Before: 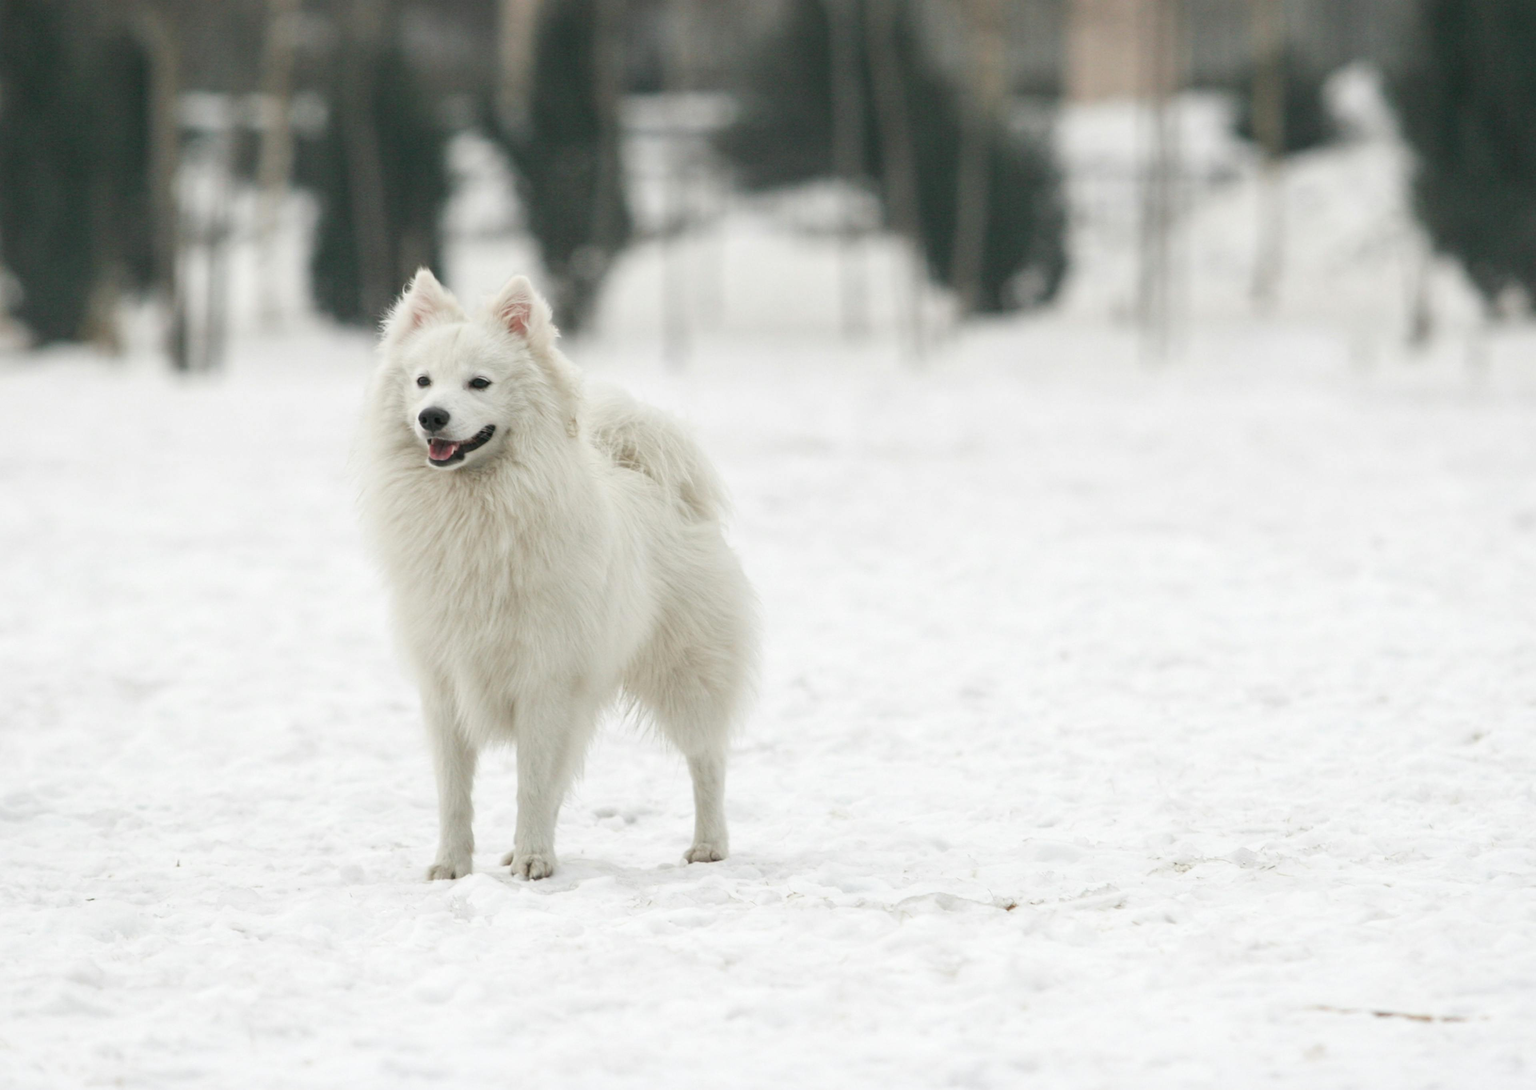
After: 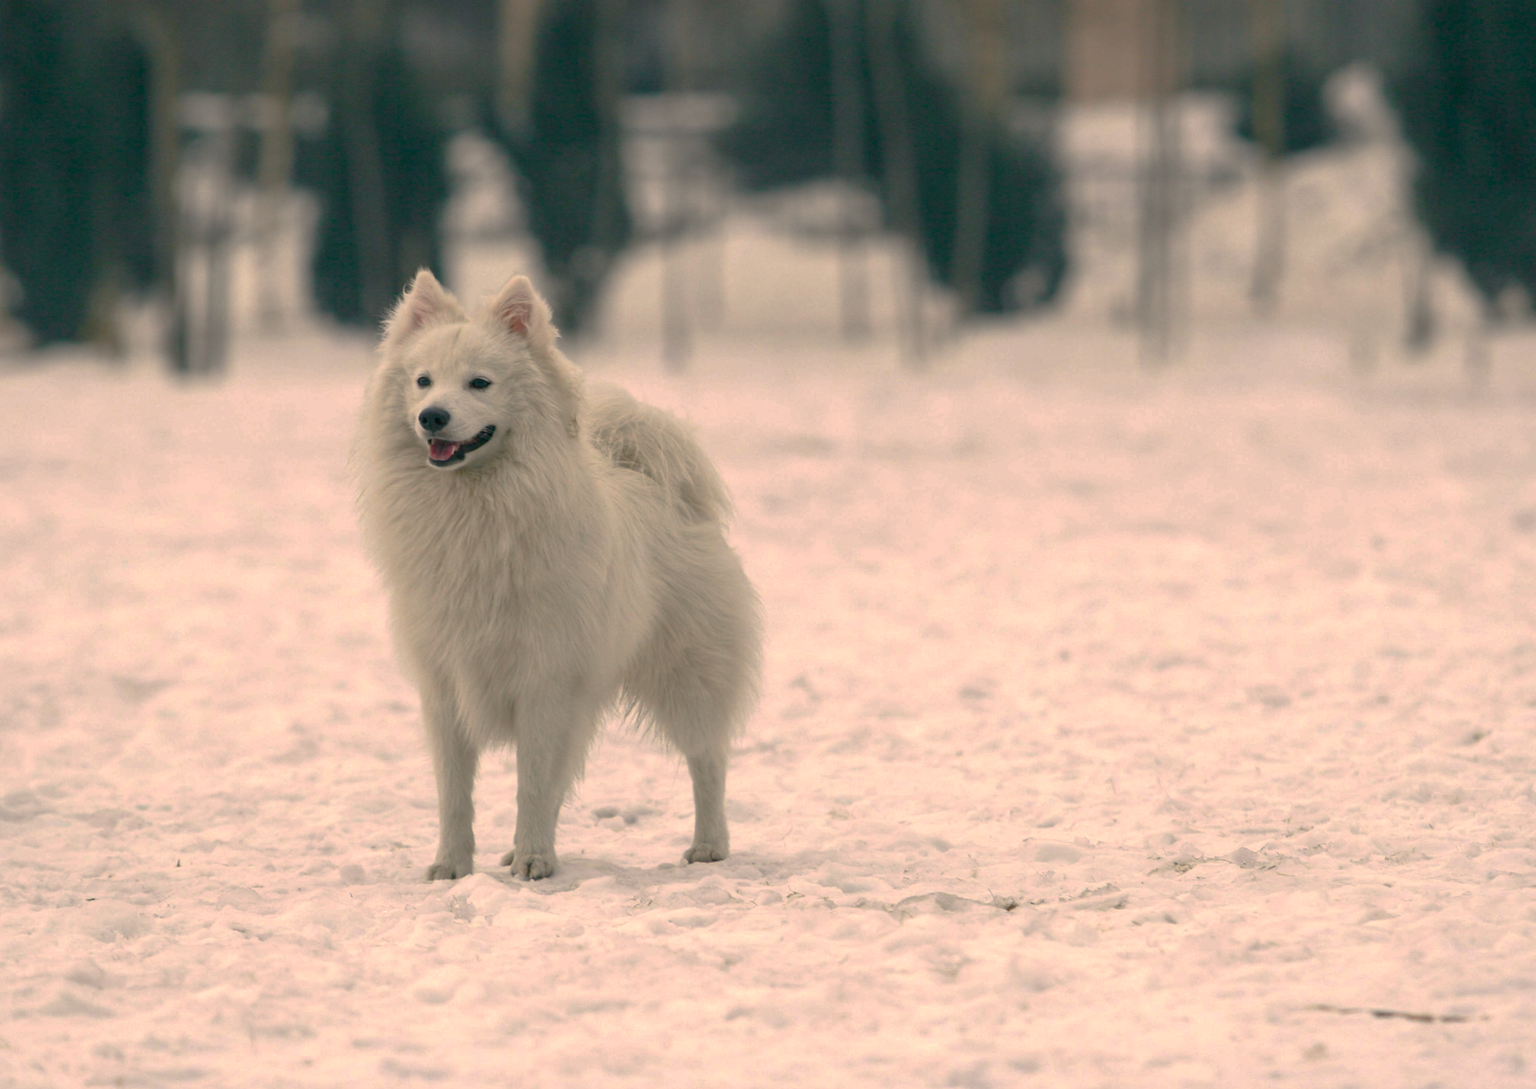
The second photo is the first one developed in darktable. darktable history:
base curve: curves: ch0 [(0, 0) (0.841, 0.609) (1, 1)], preserve colors none
color balance rgb: shadows lift › chroma 5.402%, shadows lift › hue 240.26°, highlights gain › chroma 3.023%, highlights gain › hue 60.09°, linear chroma grading › global chroma 14.558%, perceptual saturation grading › global saturation 20%, perceptual saturation grading › highlights -25.878%, perceptual saturation grading › shadows 49.353%
